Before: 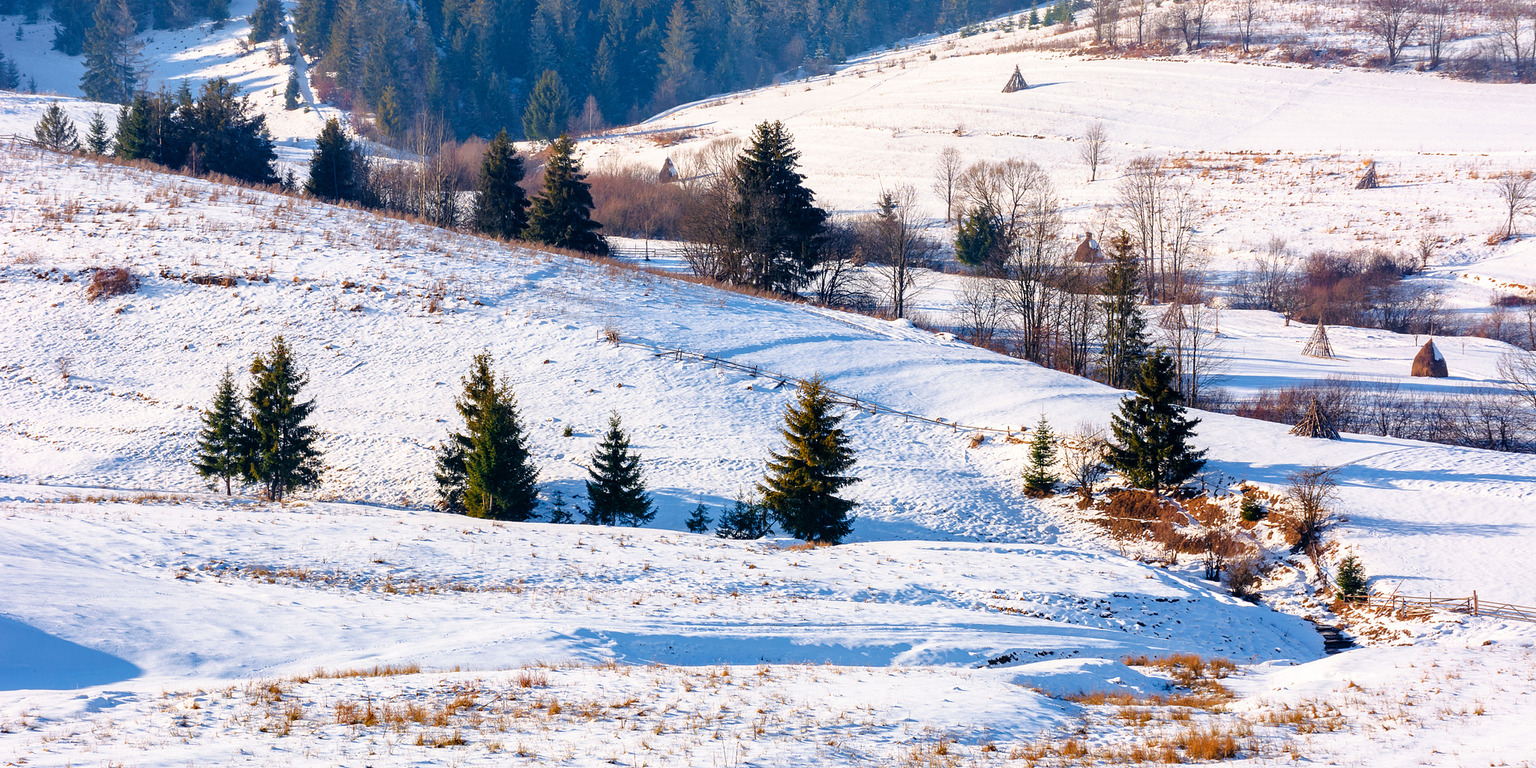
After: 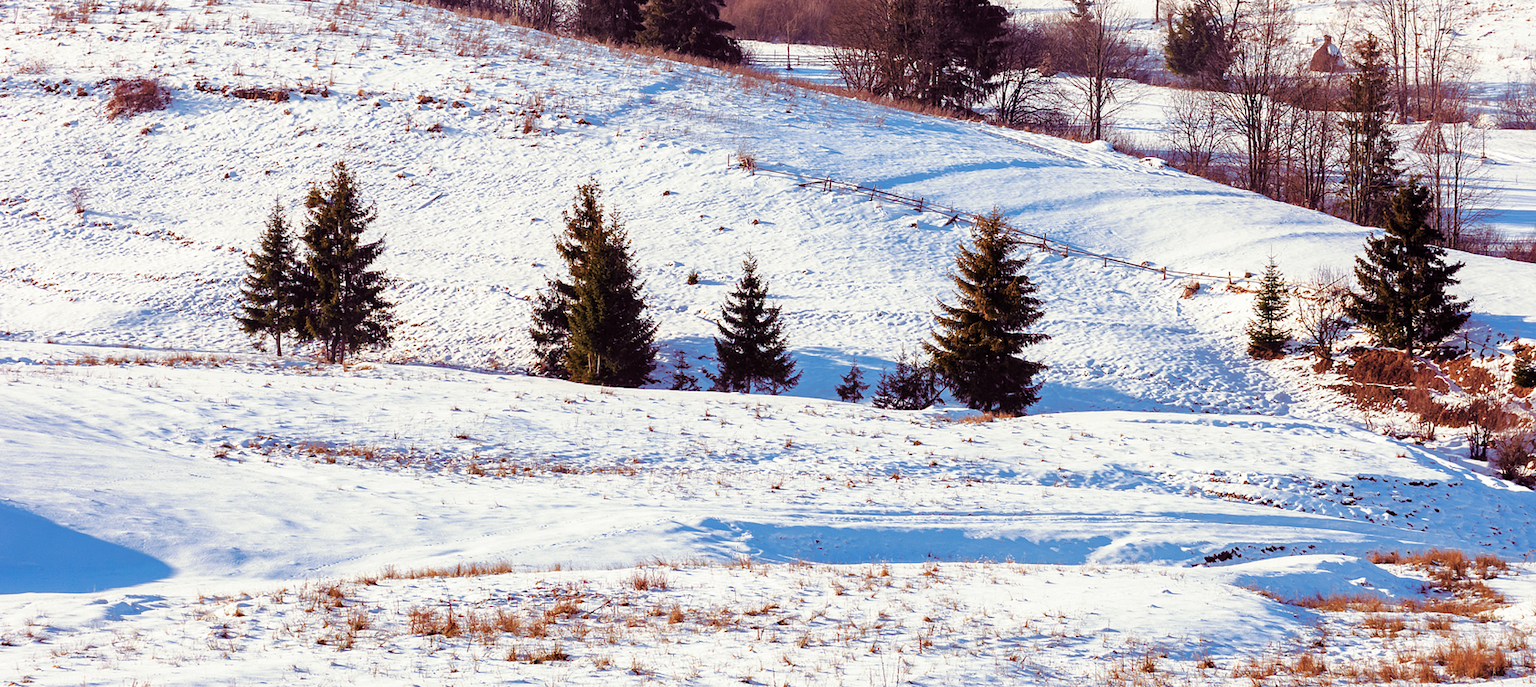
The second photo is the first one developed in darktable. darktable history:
split-toning: on, module defaults
crop: top 26.531%, right 17.959%
color balance rgb: perceptual saturation grading › global saturation 20%, perceptual saturation grading › highlights -50%, perceptual saturation grading › shadows 30%
